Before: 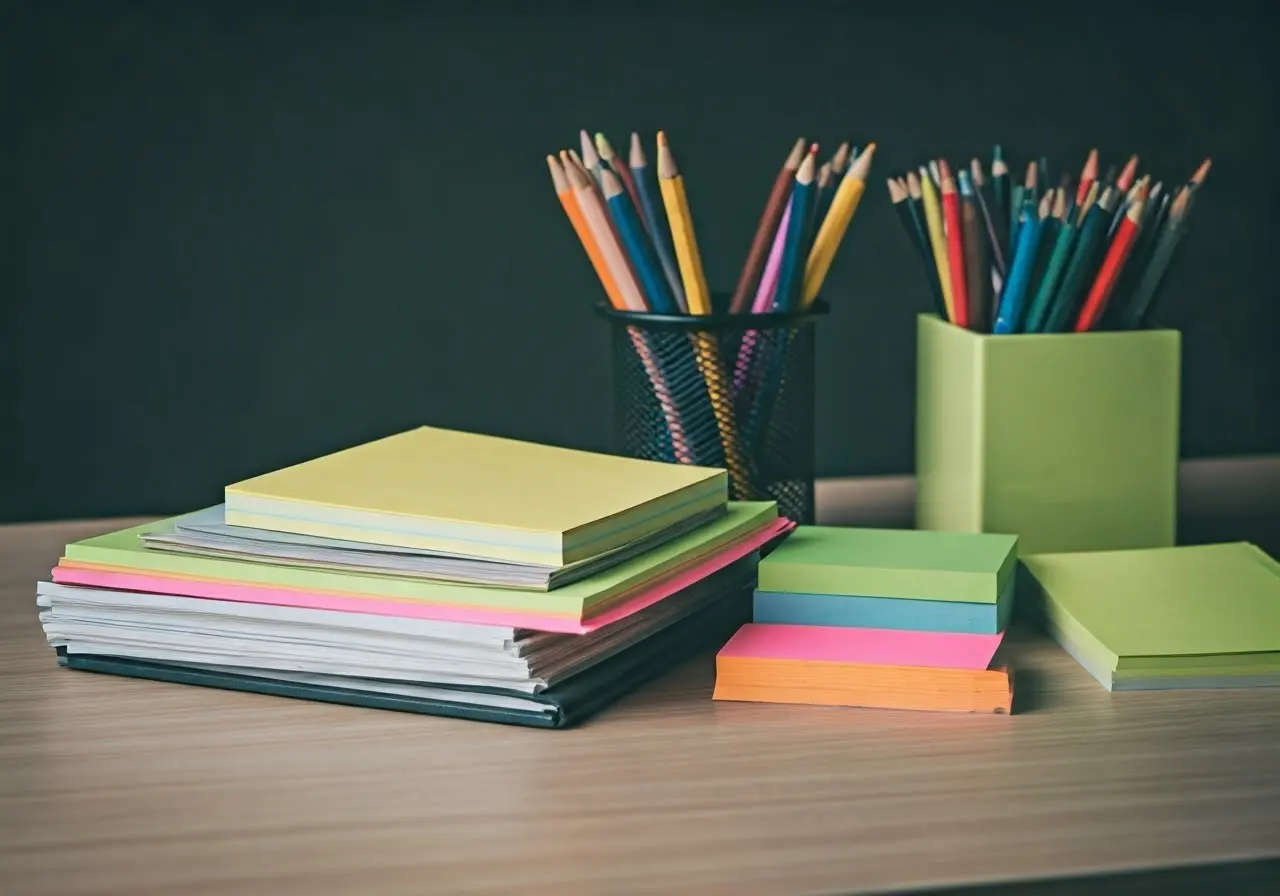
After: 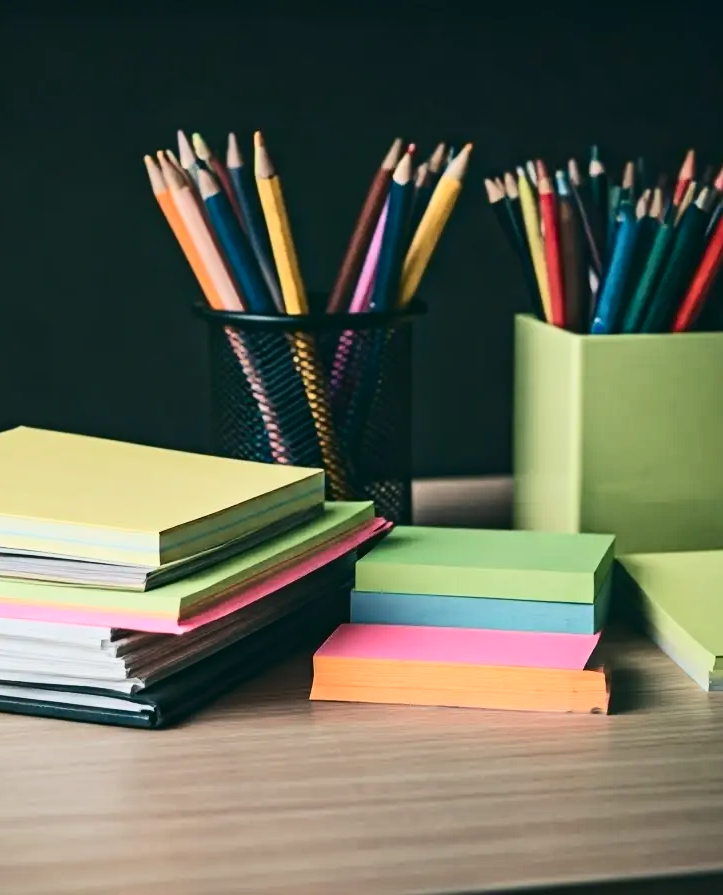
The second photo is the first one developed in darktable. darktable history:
tone equalizer: edges refinement/feathering 500, mask exposure compensation -1.57 EV, preserve details no
contrast brightness saturation: contrast 0.297
crop: left 31.485%, top 0.016%, right 11.99%
